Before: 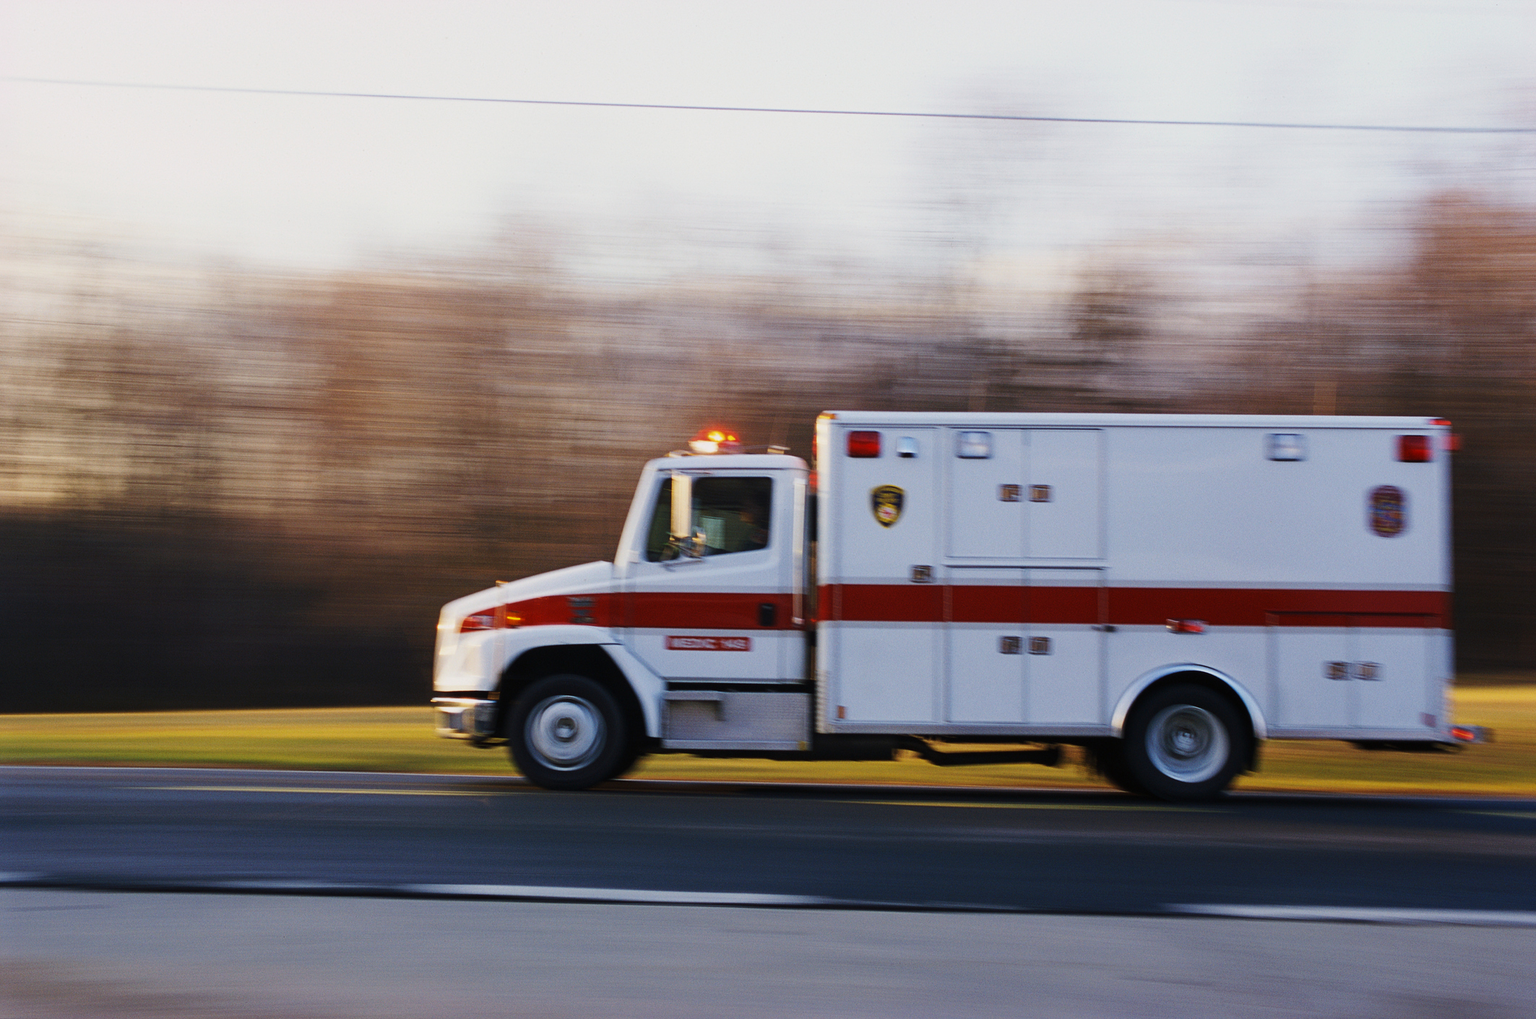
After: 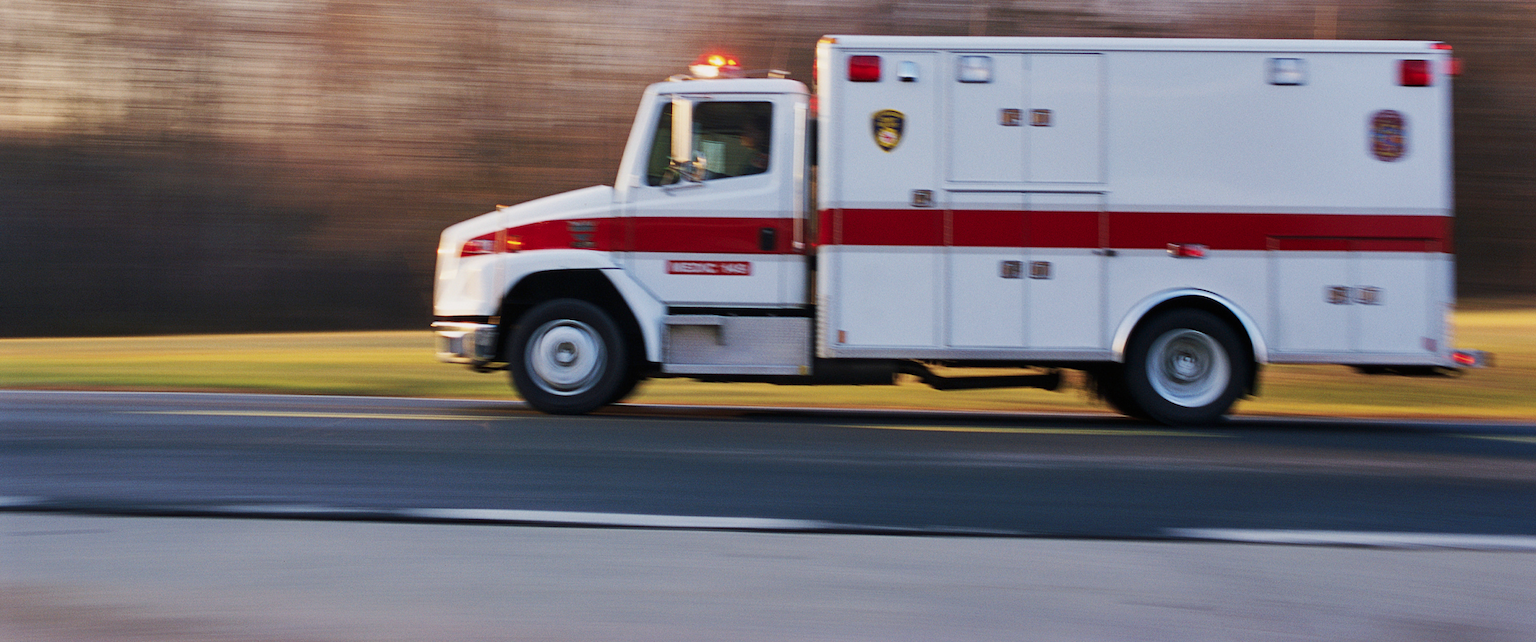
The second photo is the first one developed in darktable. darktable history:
shadows and highlights: low approximation 0.01, soften with gaussian
crop and rotate: top 36.949%
